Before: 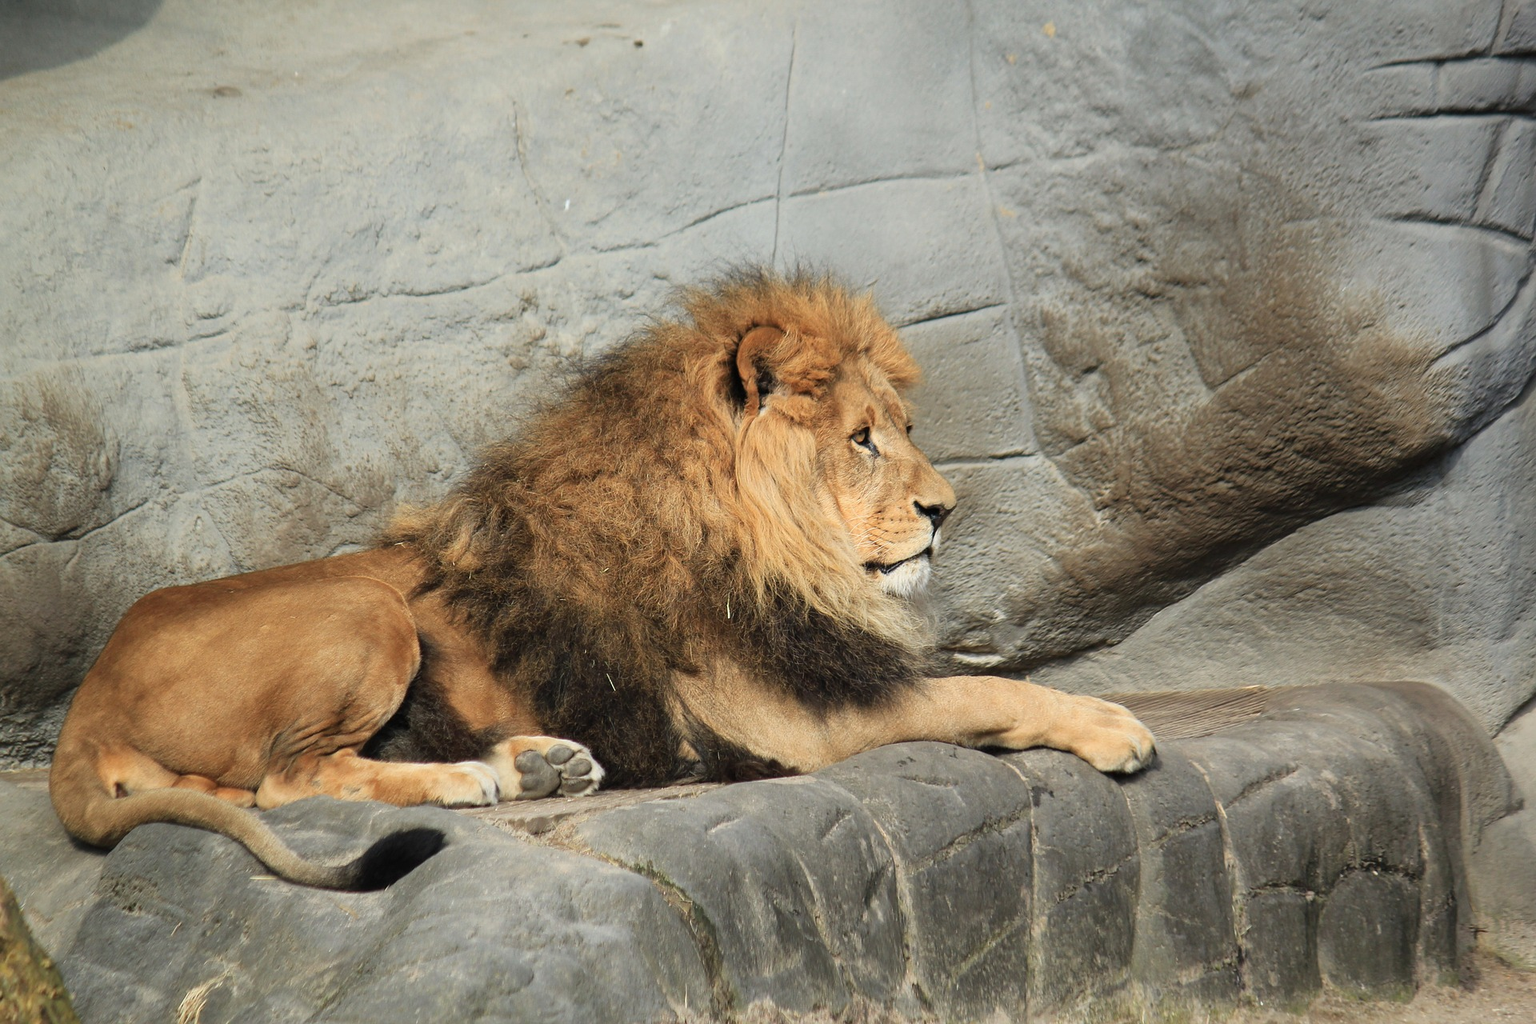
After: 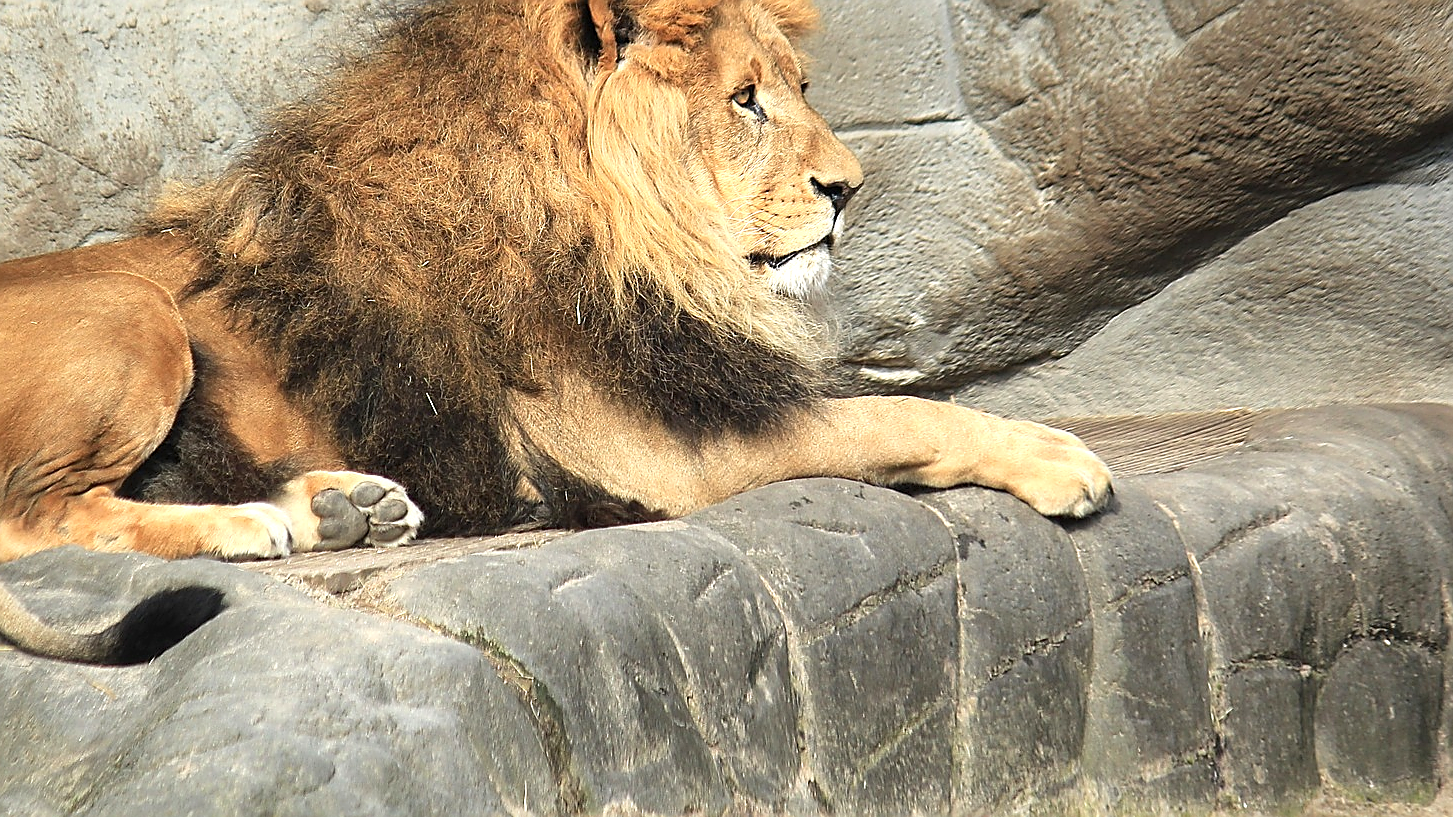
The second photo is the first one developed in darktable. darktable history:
exposure: exposure 0.661 EV, compensate highlight preservation false
crop and rotate: left 17.299%, top 35.115%, right 7.015%, bottom 1.024%
sharpen: radius 1.4, amount 1.25, threshold 0.7
